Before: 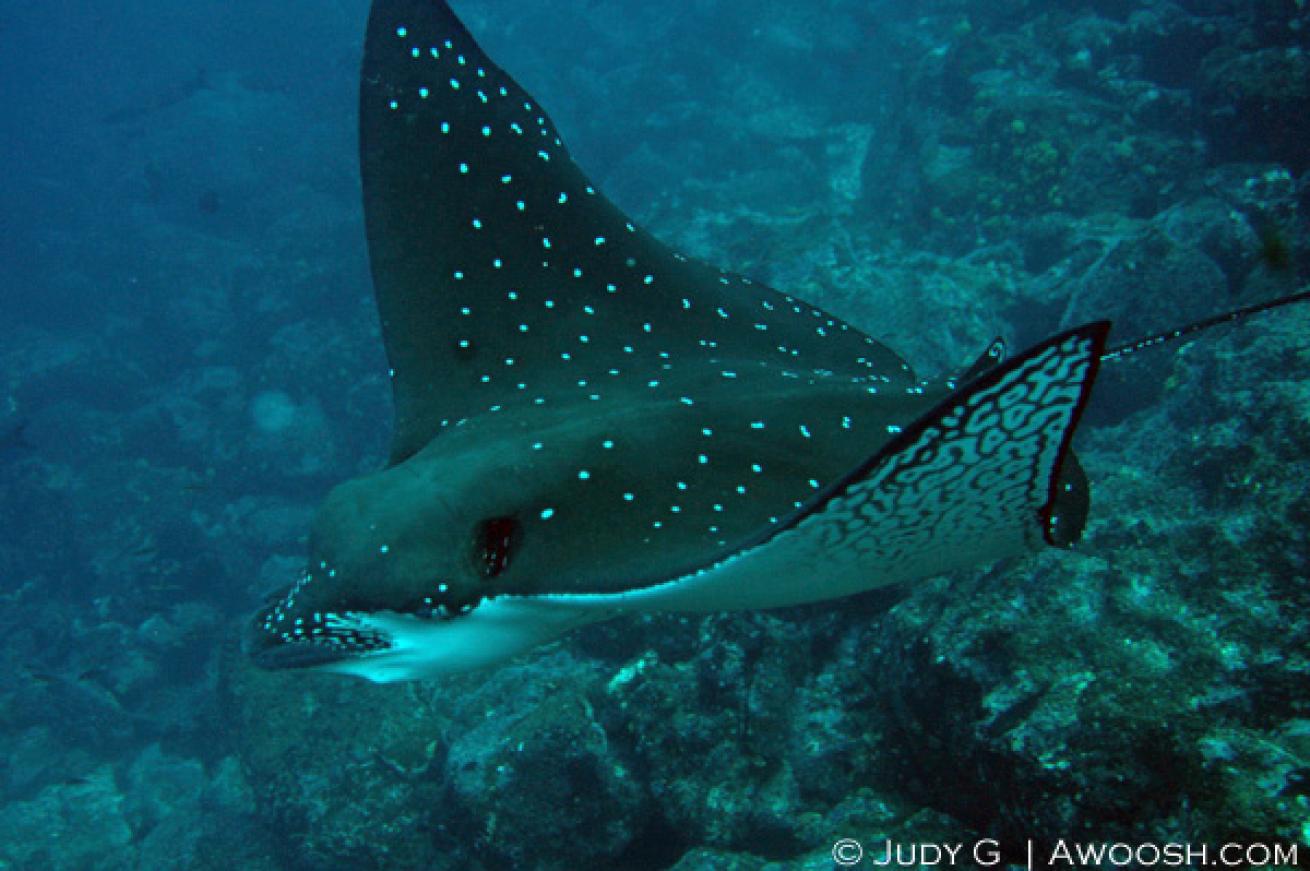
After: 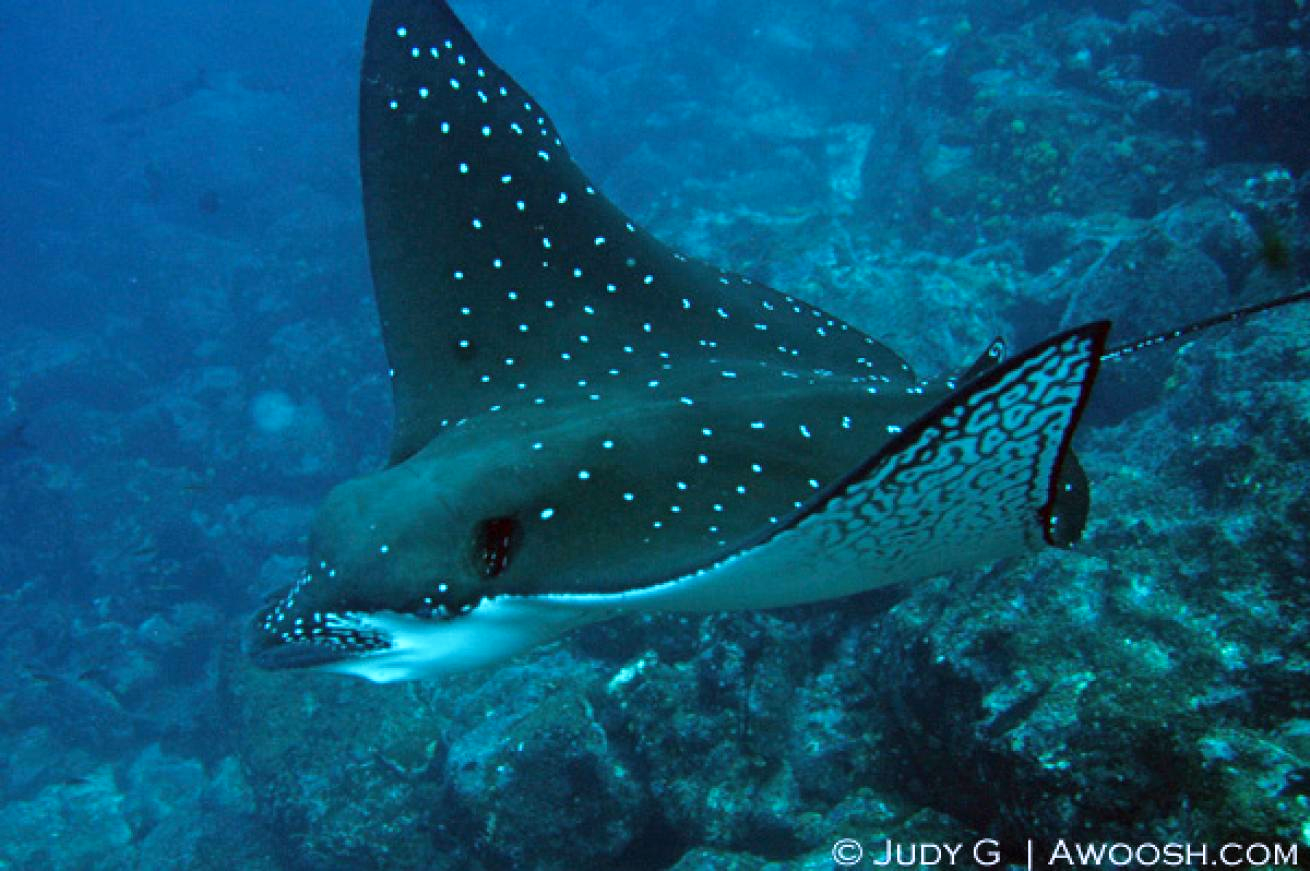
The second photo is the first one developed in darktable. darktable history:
exposure: exposure -0.157 EV, compensate highlight preservation false
base curve: curves: ch0 [(0, 0) (0.579, 0.807) (1, 1)], preserve colors none
white balance: red 0.948, green 1.02, blue 1.176
